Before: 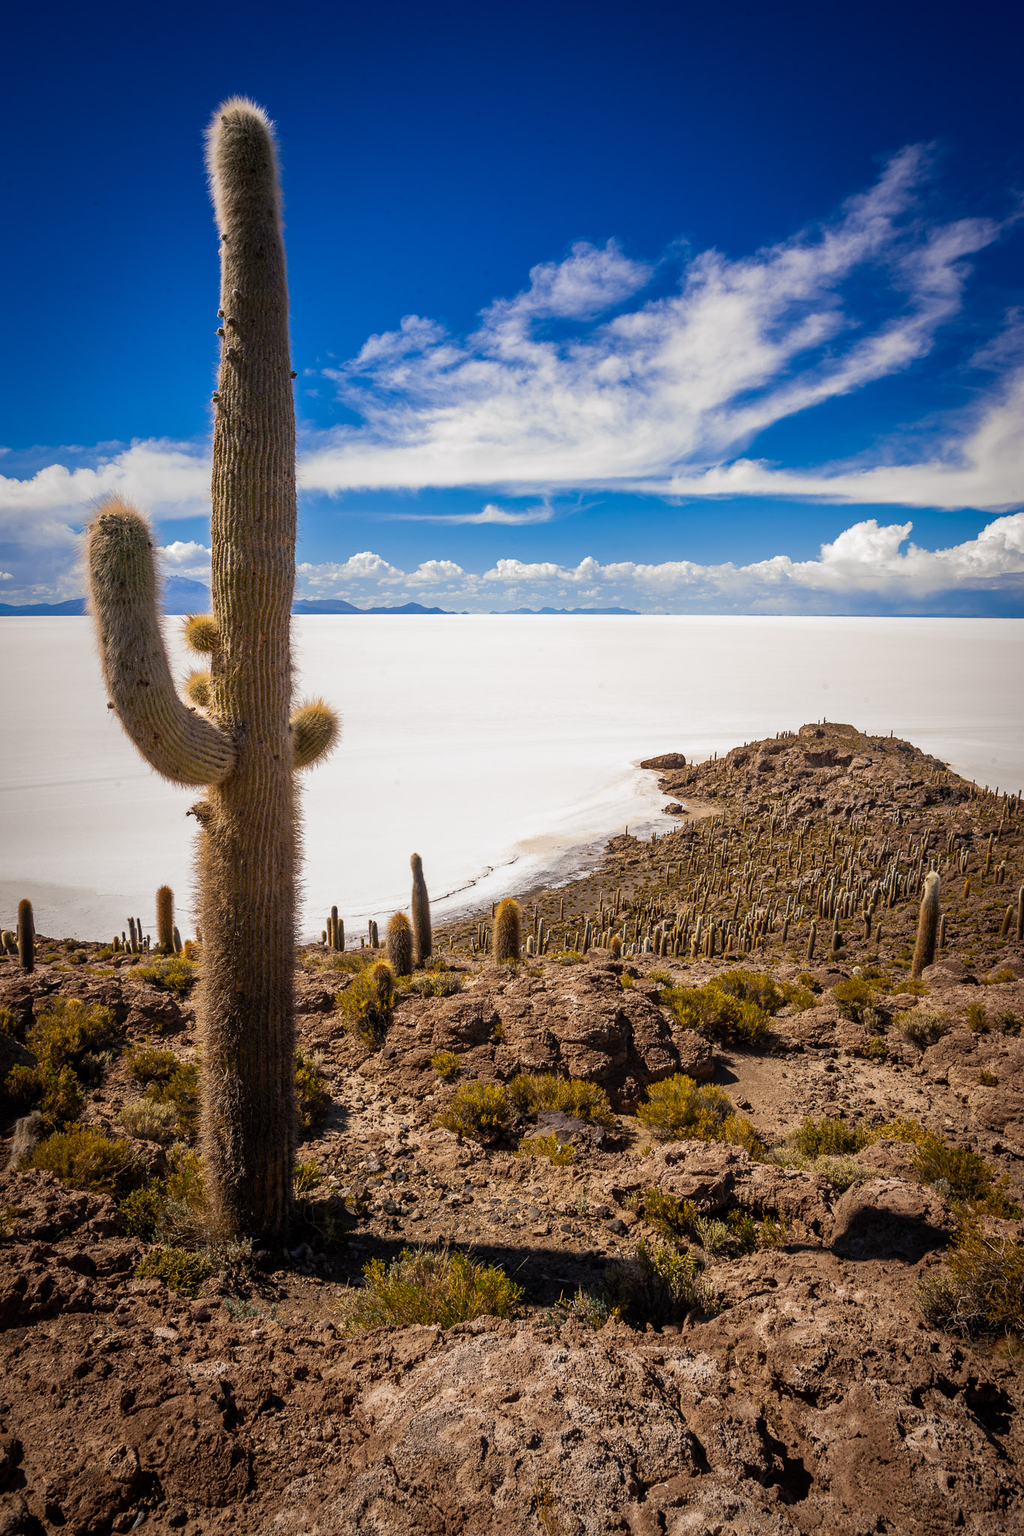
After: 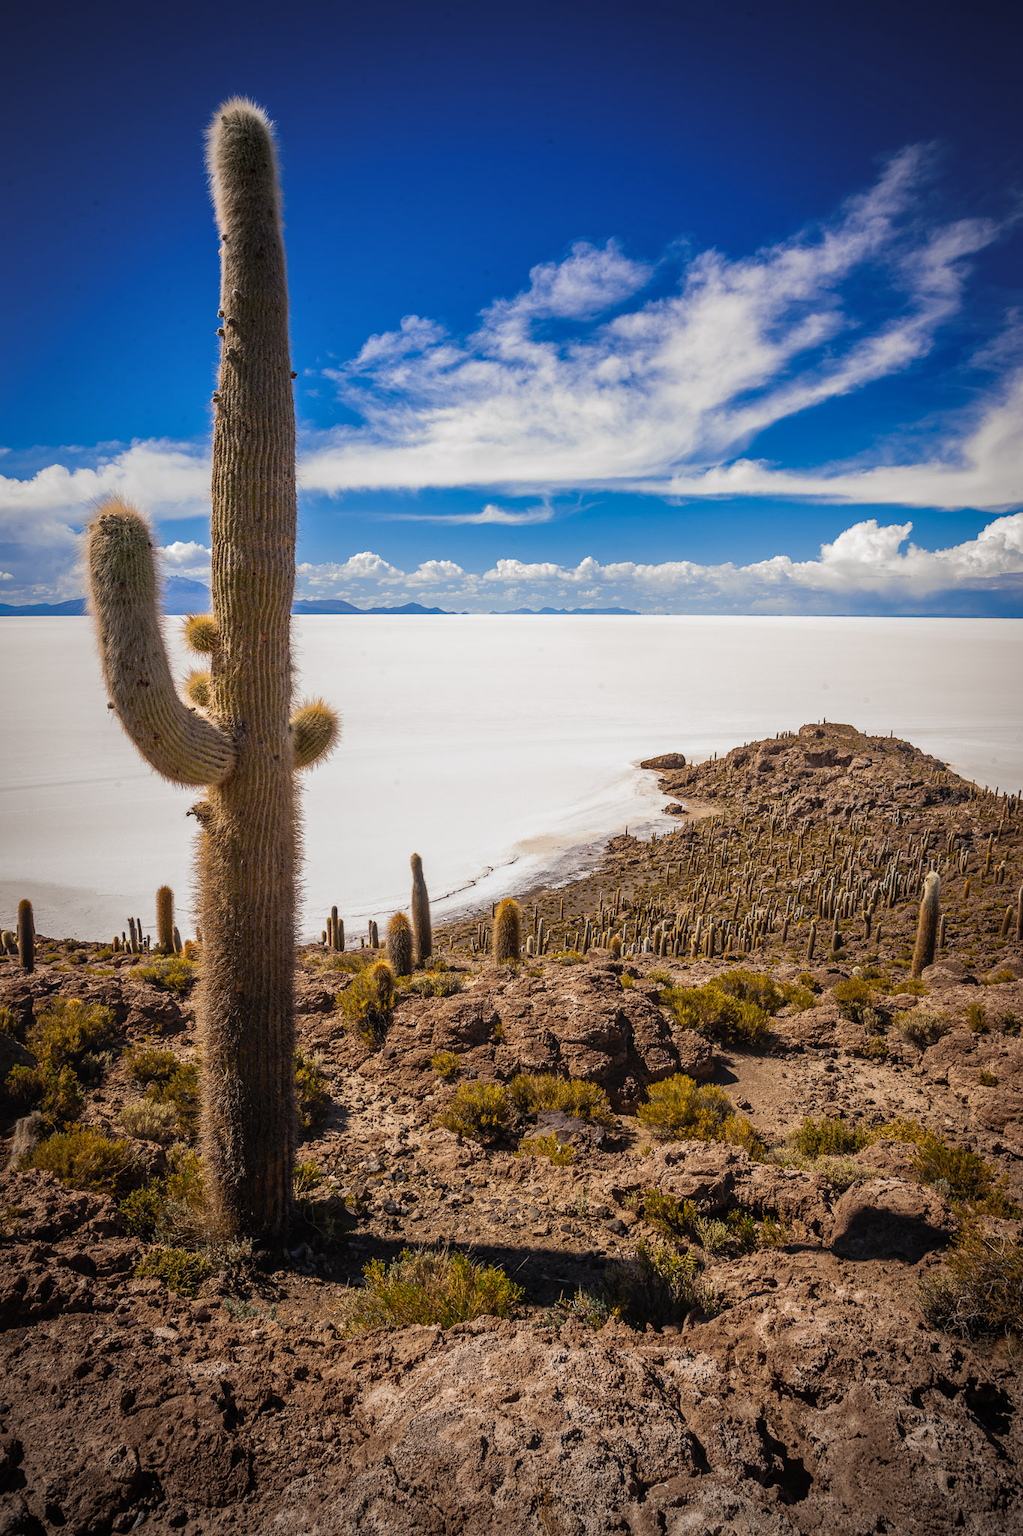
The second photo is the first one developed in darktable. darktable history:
vignetting: on, module defaults
local contrast: detail 109%
